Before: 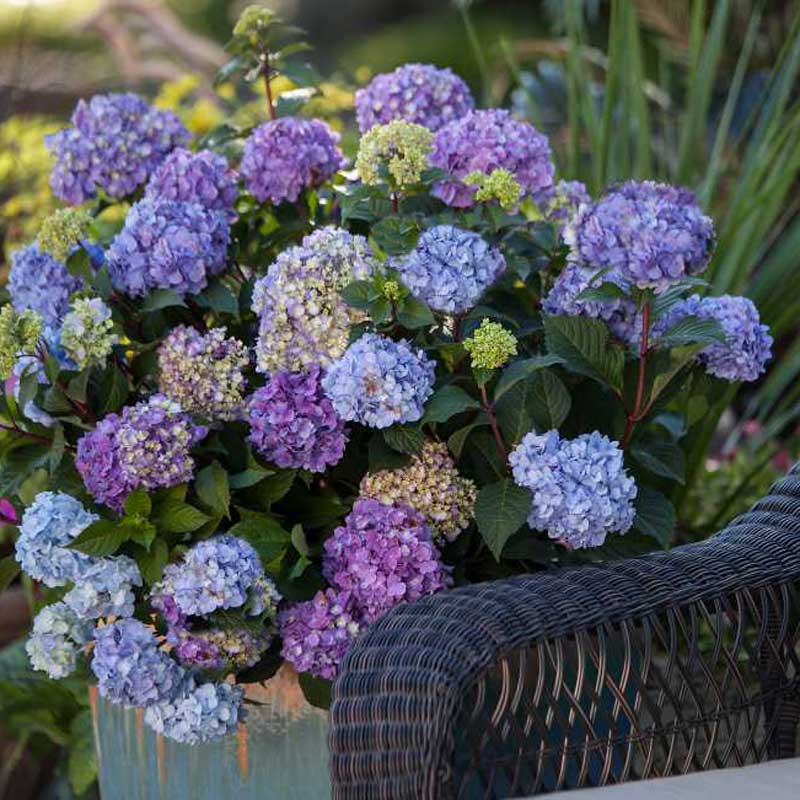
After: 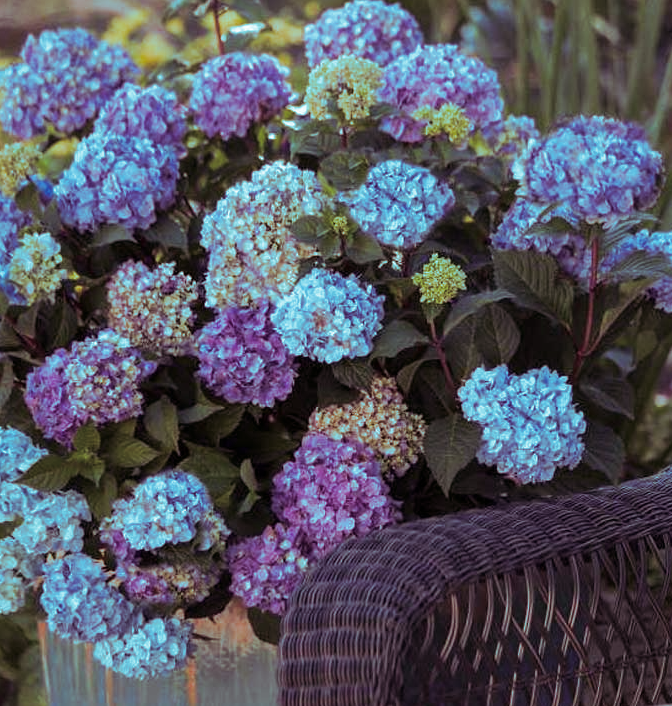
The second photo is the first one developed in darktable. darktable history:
split-toning: shadows › hue 327.6°, highlights › hue 198°, highlights › saturation 0.55, balance -21.25, compress 0%
crop: left 6.446%, top 8.188%, right 9.538%, bottom 3.548%
